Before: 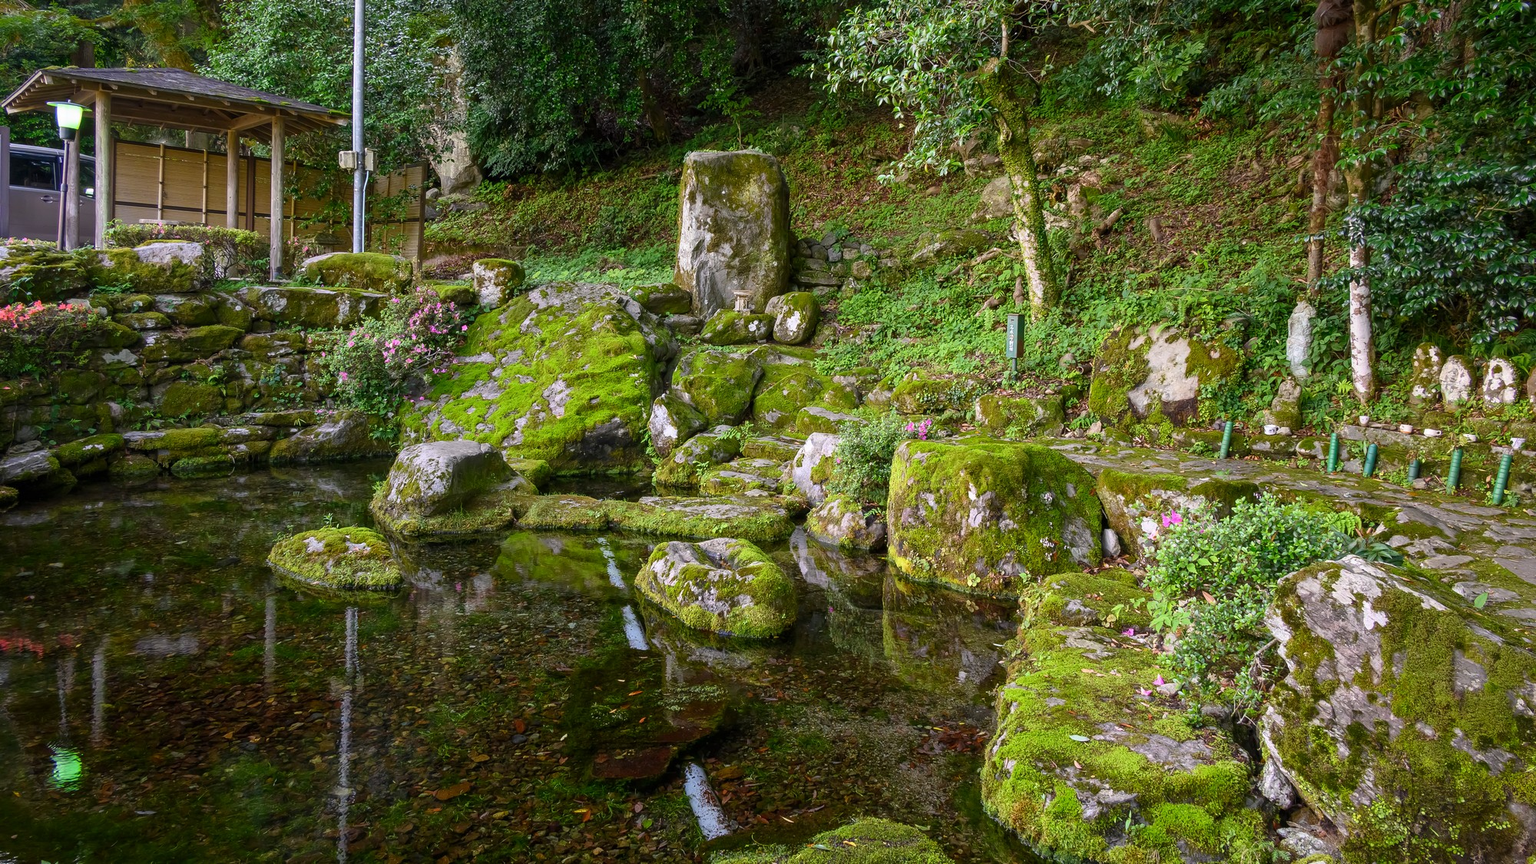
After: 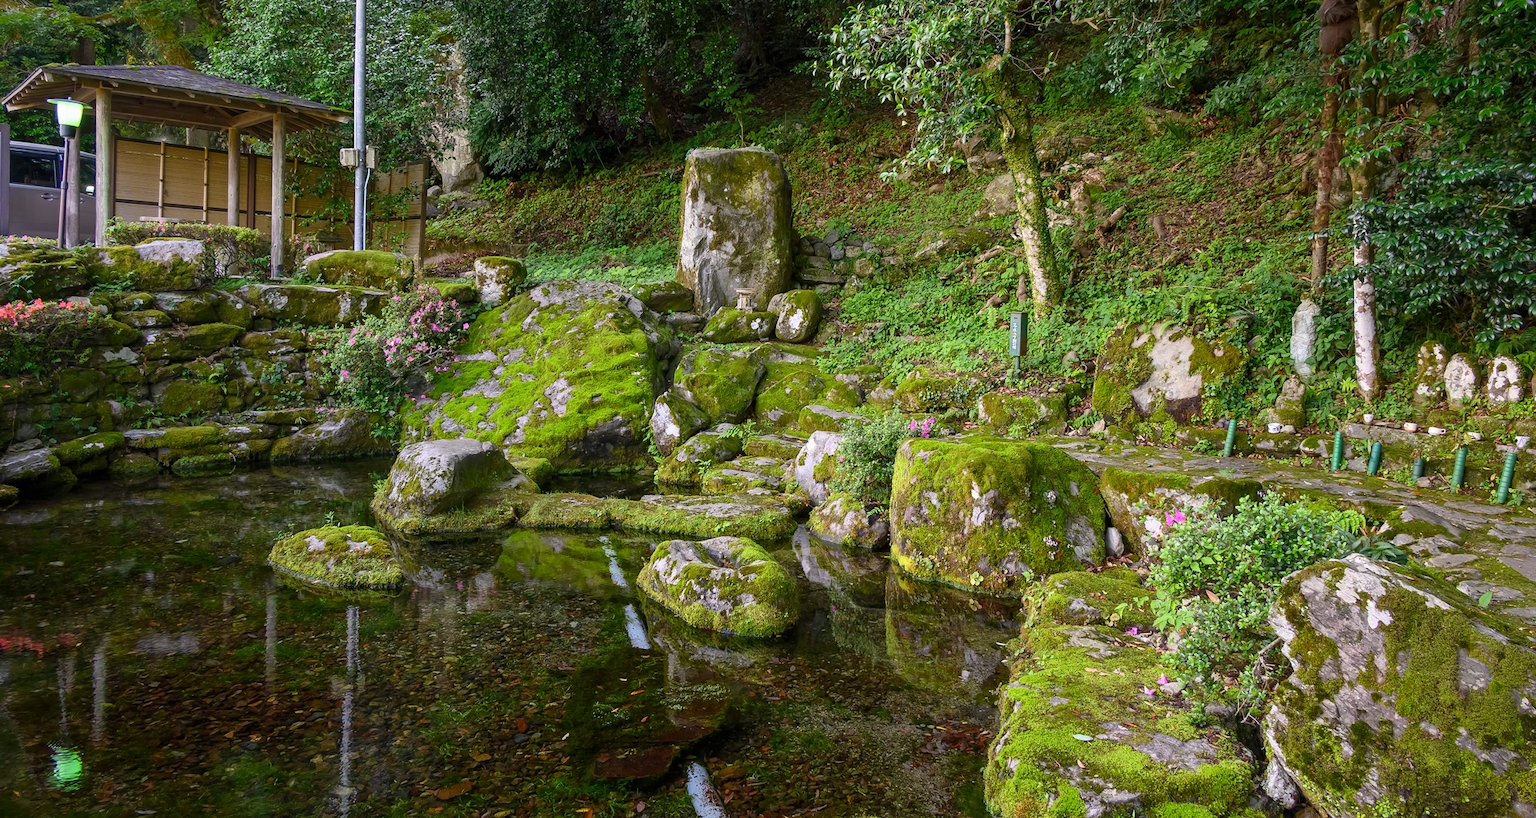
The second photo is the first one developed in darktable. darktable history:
crop: top 0.417%, right 0.256%, bottom 5.072%
